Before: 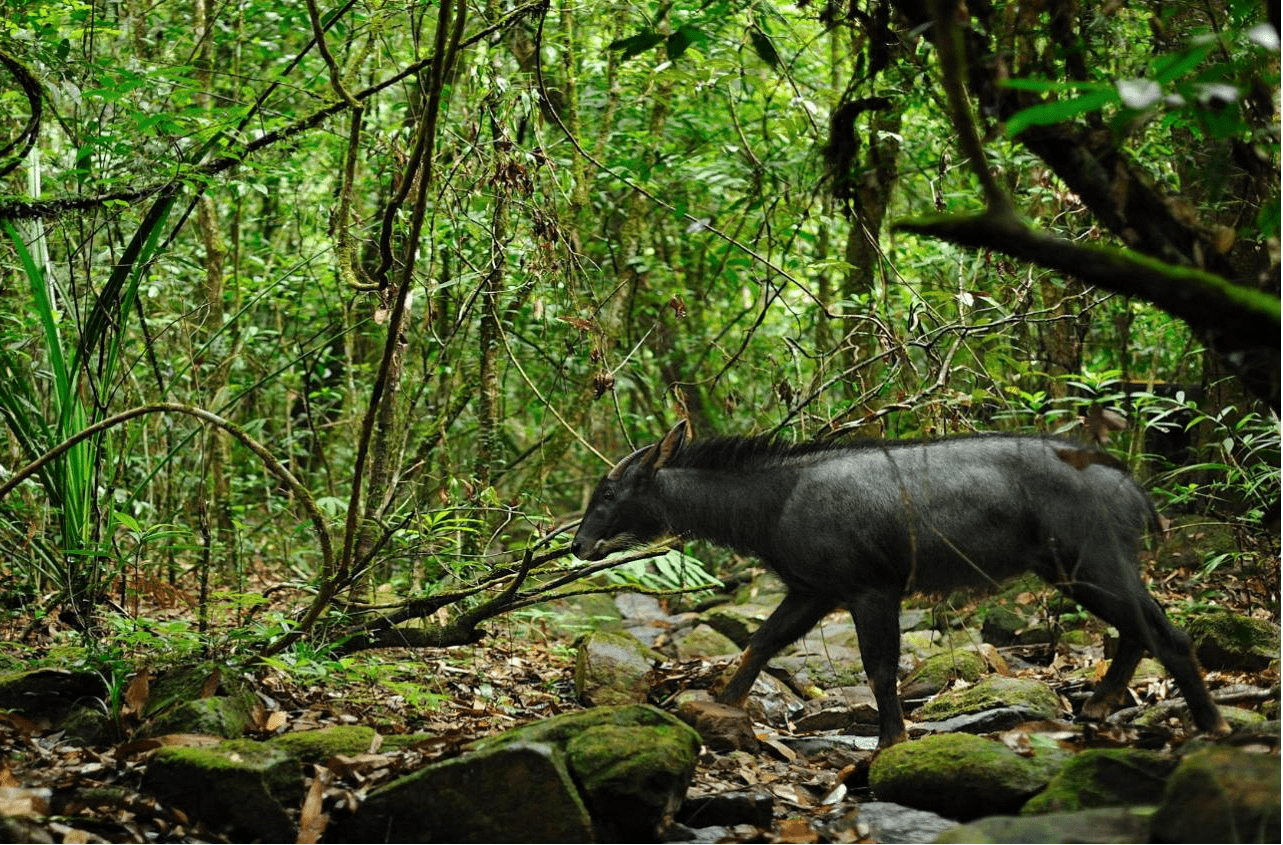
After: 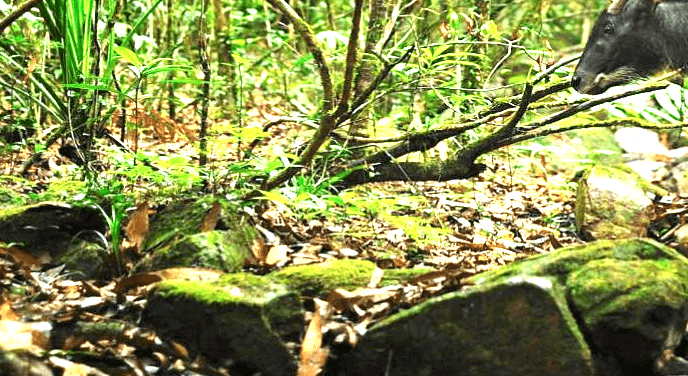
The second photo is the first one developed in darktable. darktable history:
crop and rotate: top 55.211%, right 46.372%, bottom 0.19%
exposure: exposure 2.028 EV, compensate highlight preservation false
